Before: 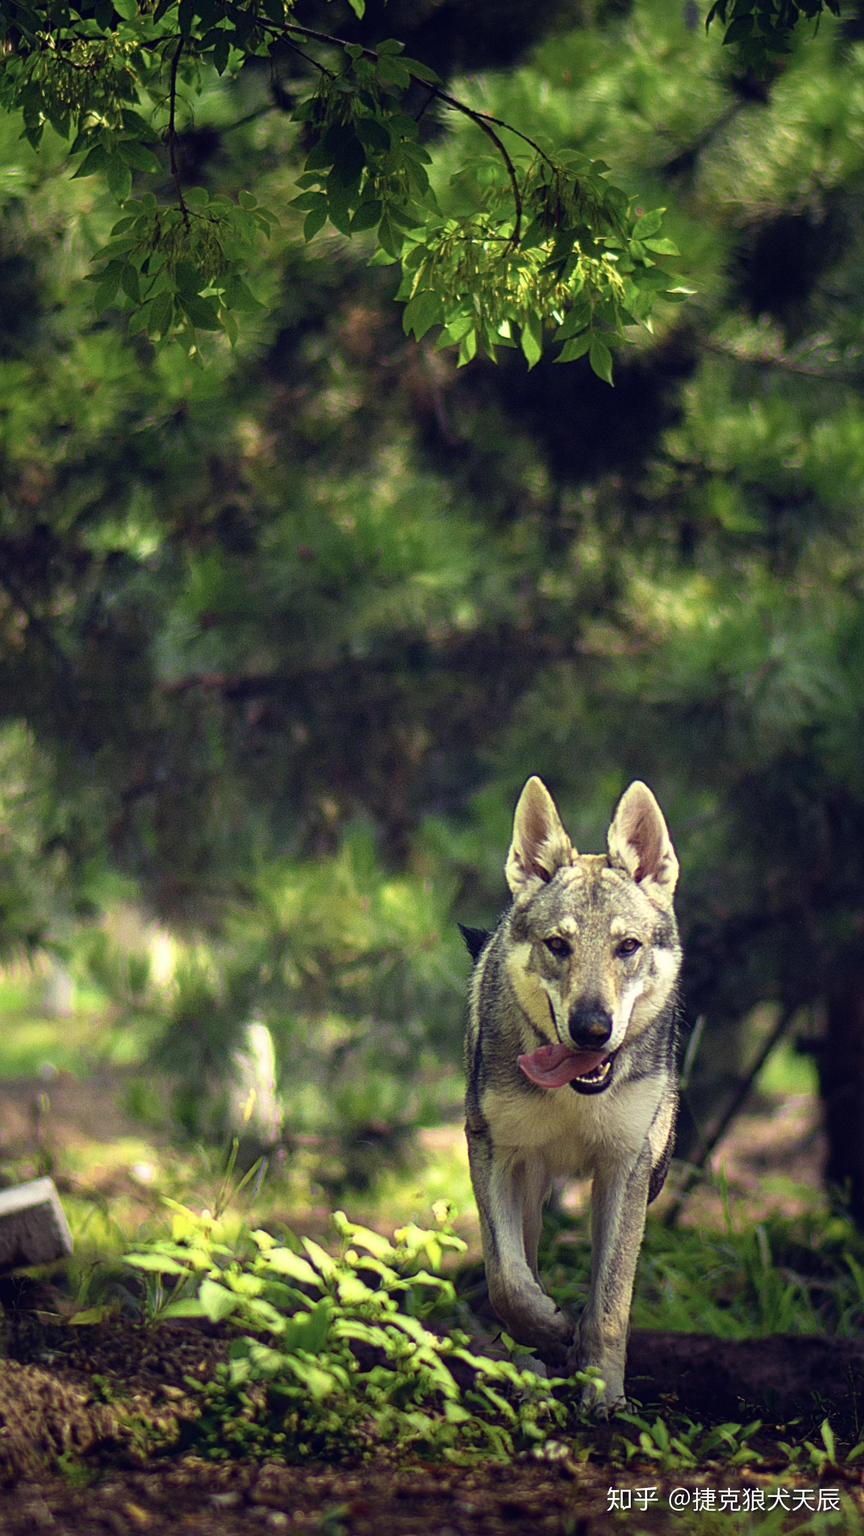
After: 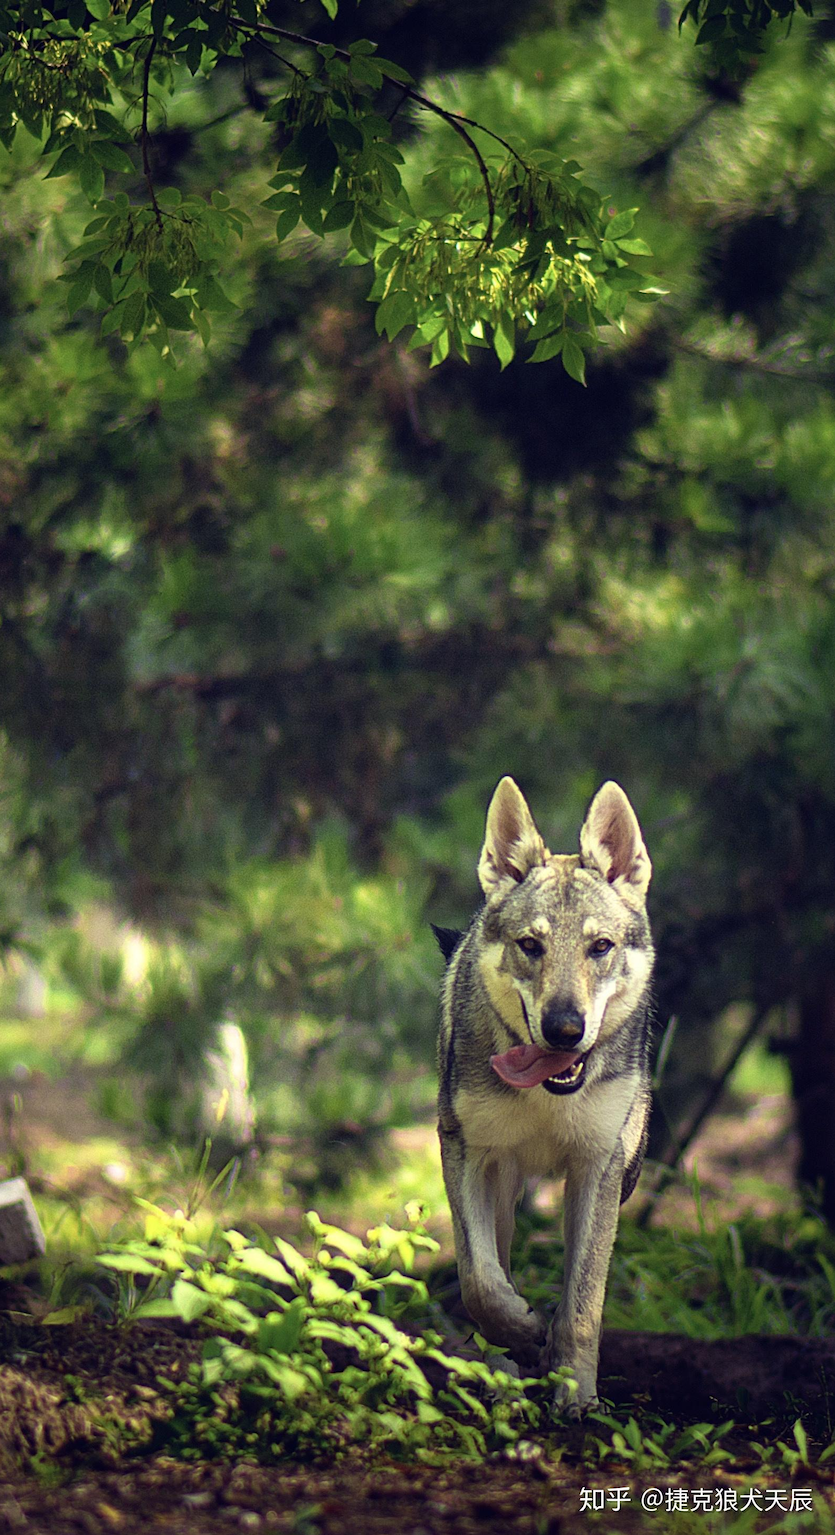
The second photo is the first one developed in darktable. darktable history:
crop and rotate: left 3.186%
